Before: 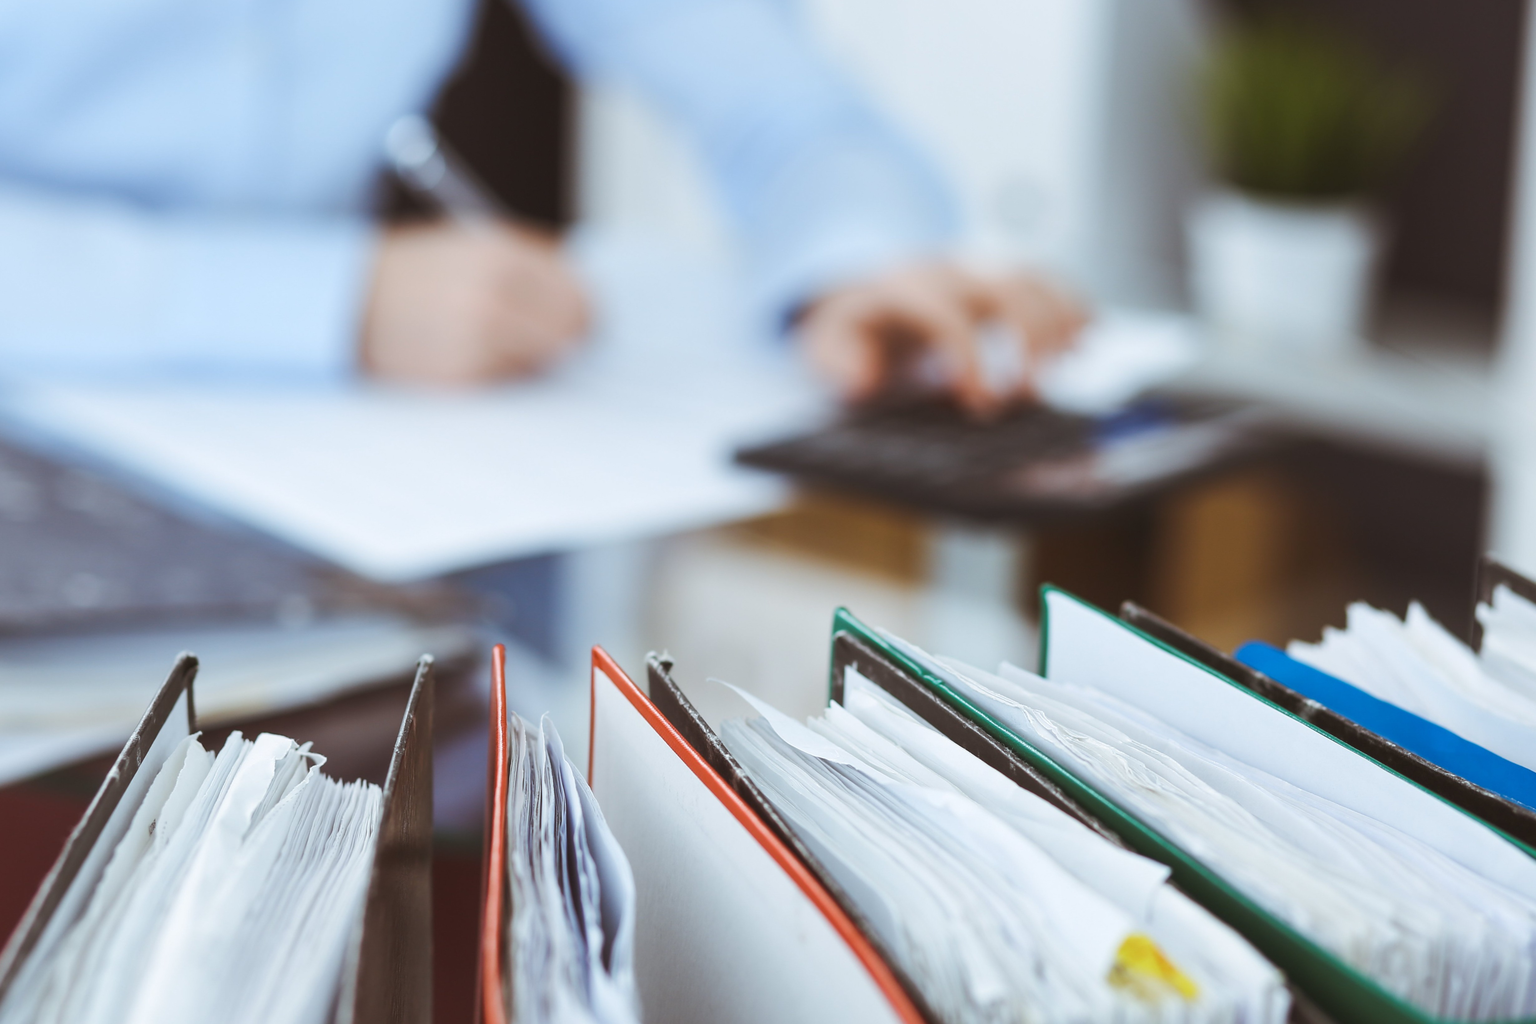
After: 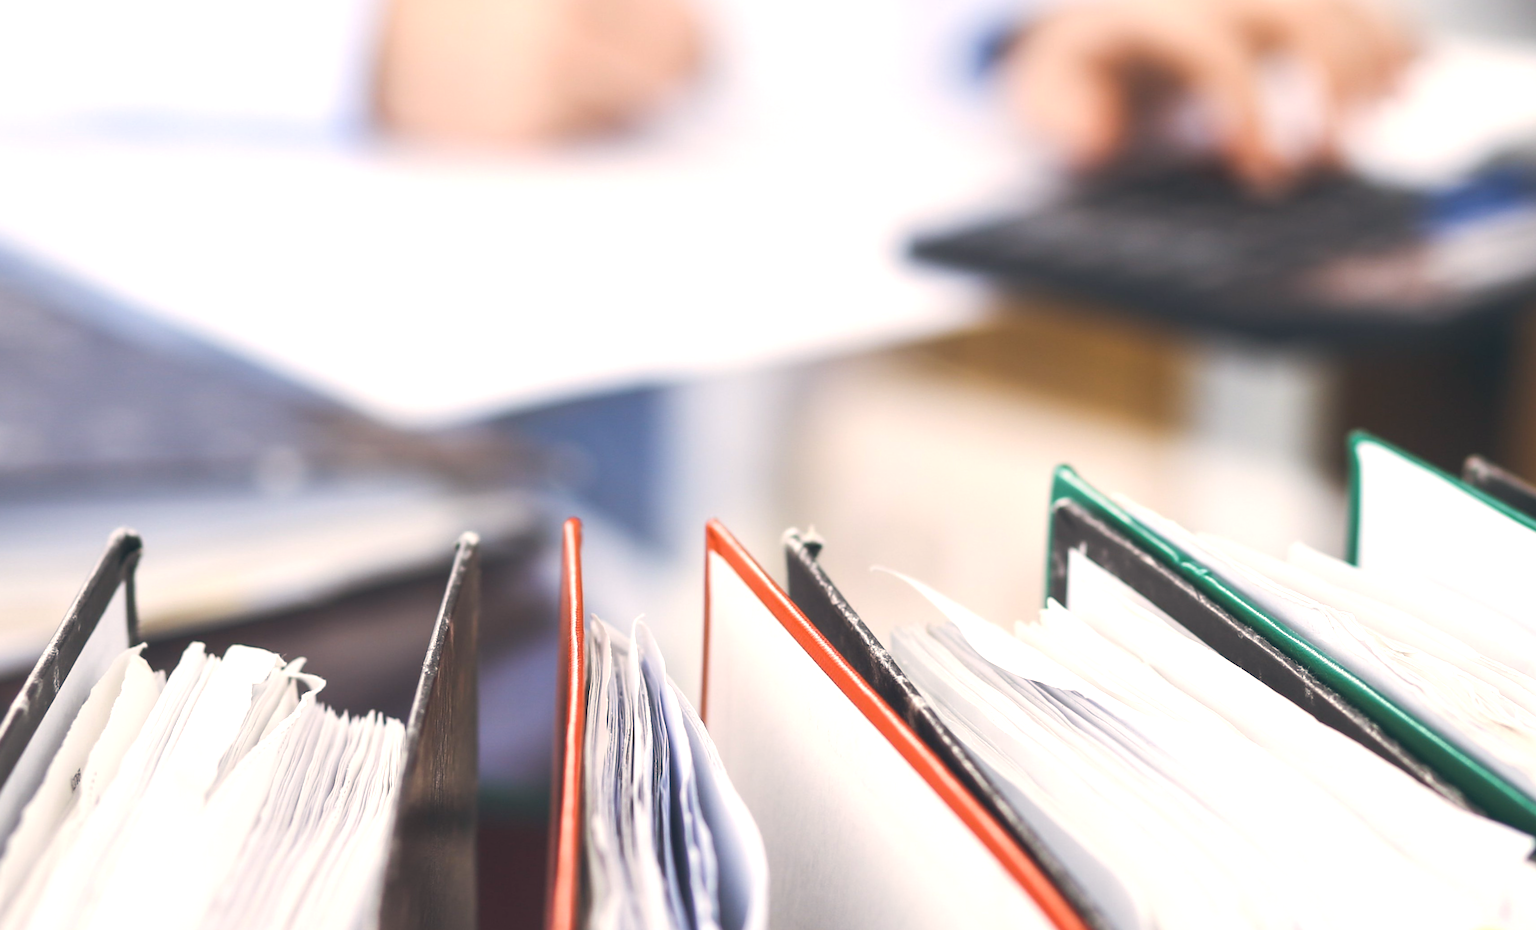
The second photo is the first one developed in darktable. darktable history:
crop: left 6.485%, top 27.673%, right 23.754%, bottom 8.892%
color correction: highlights a* 10.37, highlights b* 13.93, shadows a* -9.83, shadows b* -14.96
exposure: exposure 0.604 EV, compensate exposure bias true, compensate highlight preservation false
